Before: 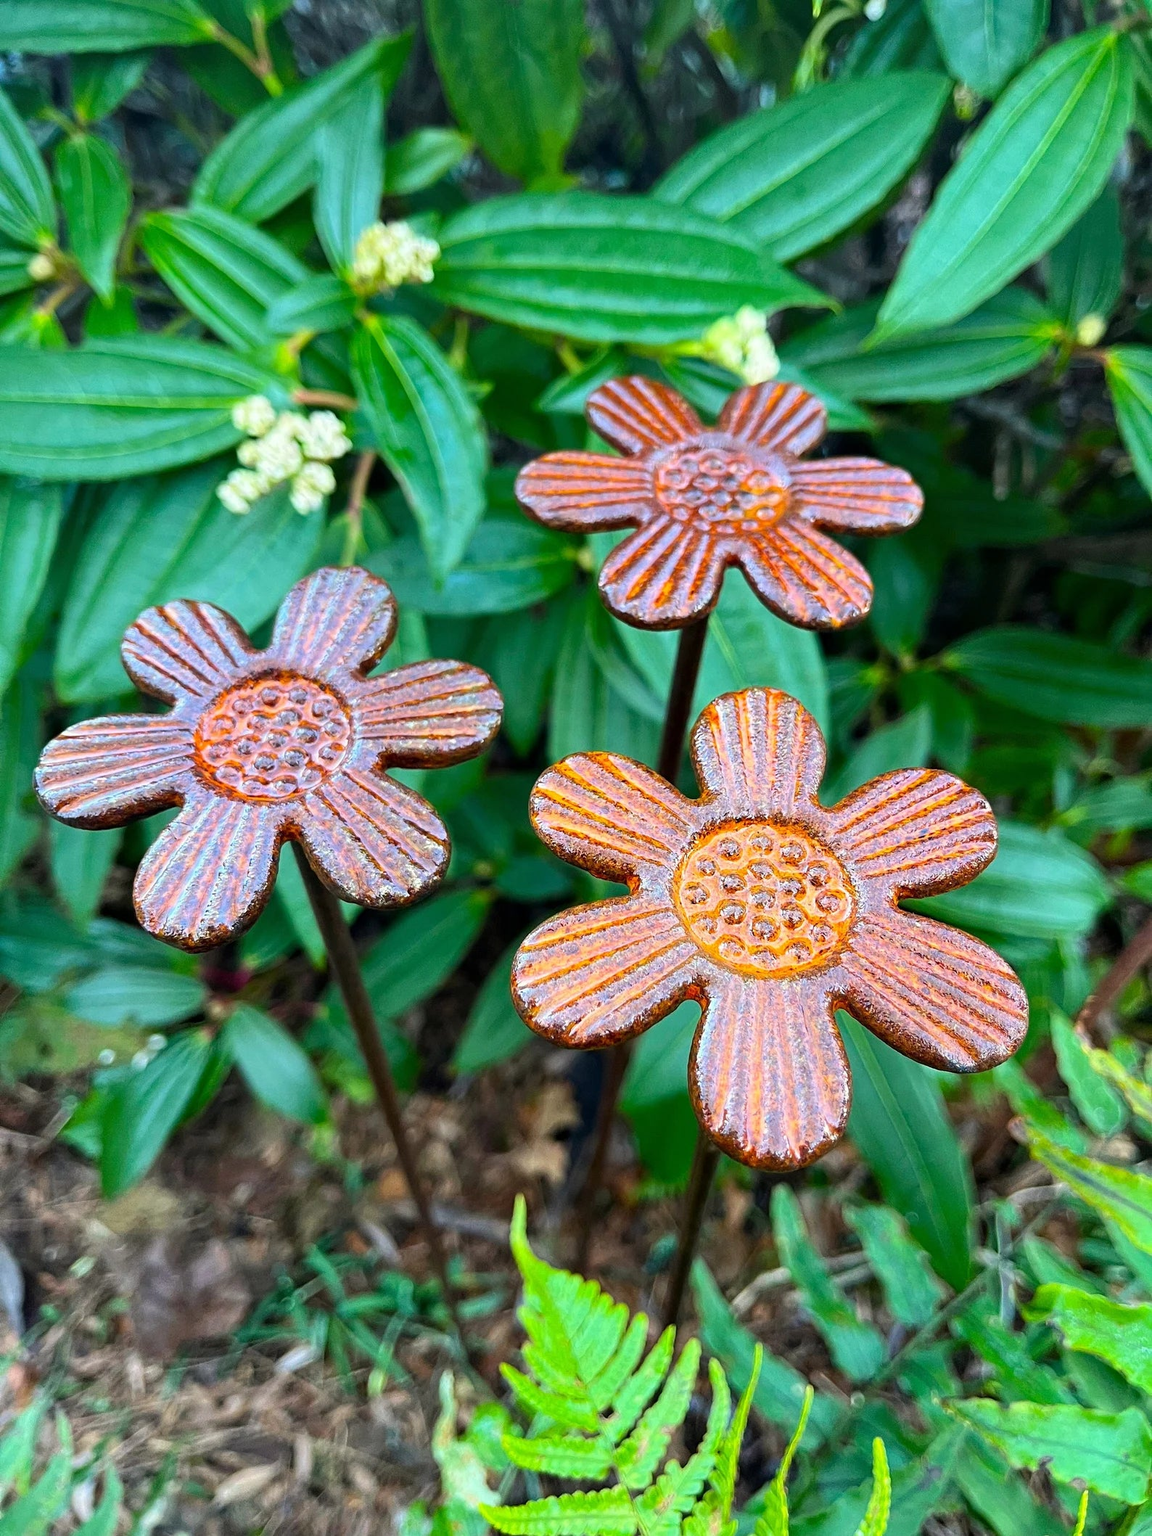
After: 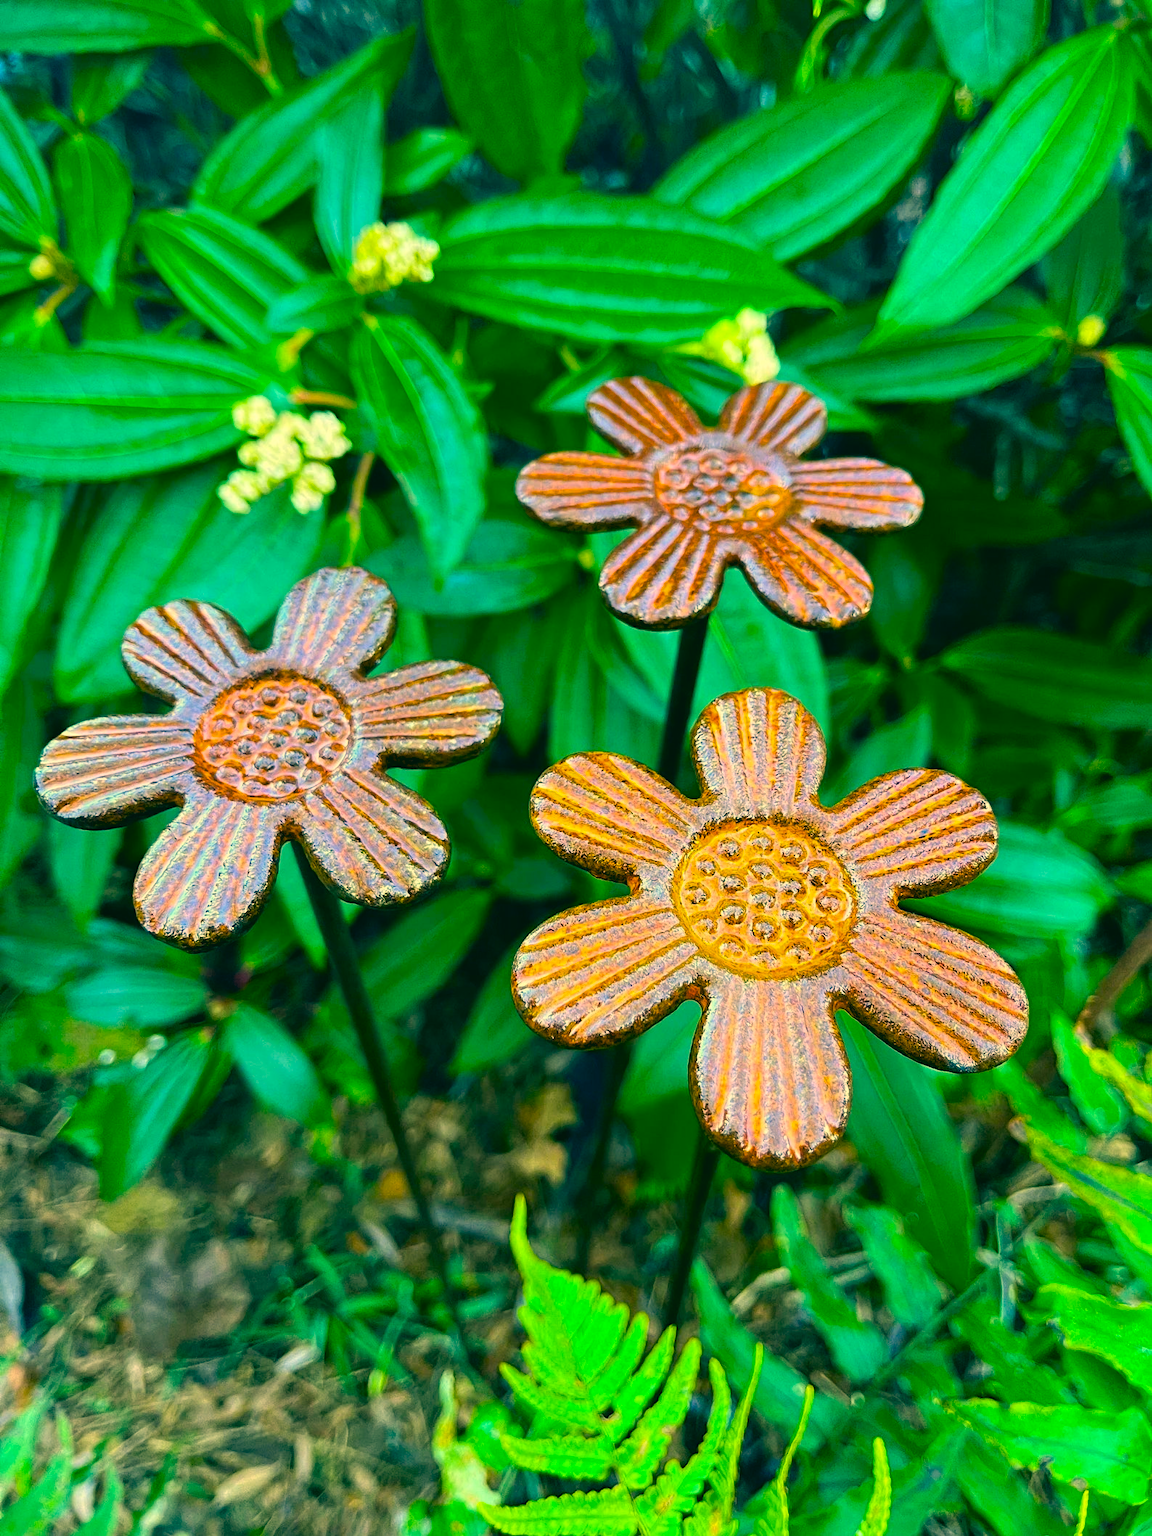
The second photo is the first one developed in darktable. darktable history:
color balance rgb: linear chroma grading › global chroma 15%, perceptual saturation grading › global saturation 30%
color correction: highlights a* 1.83, highlights b* 34.02, shadows a* -36.68, shadows b* -5.48
